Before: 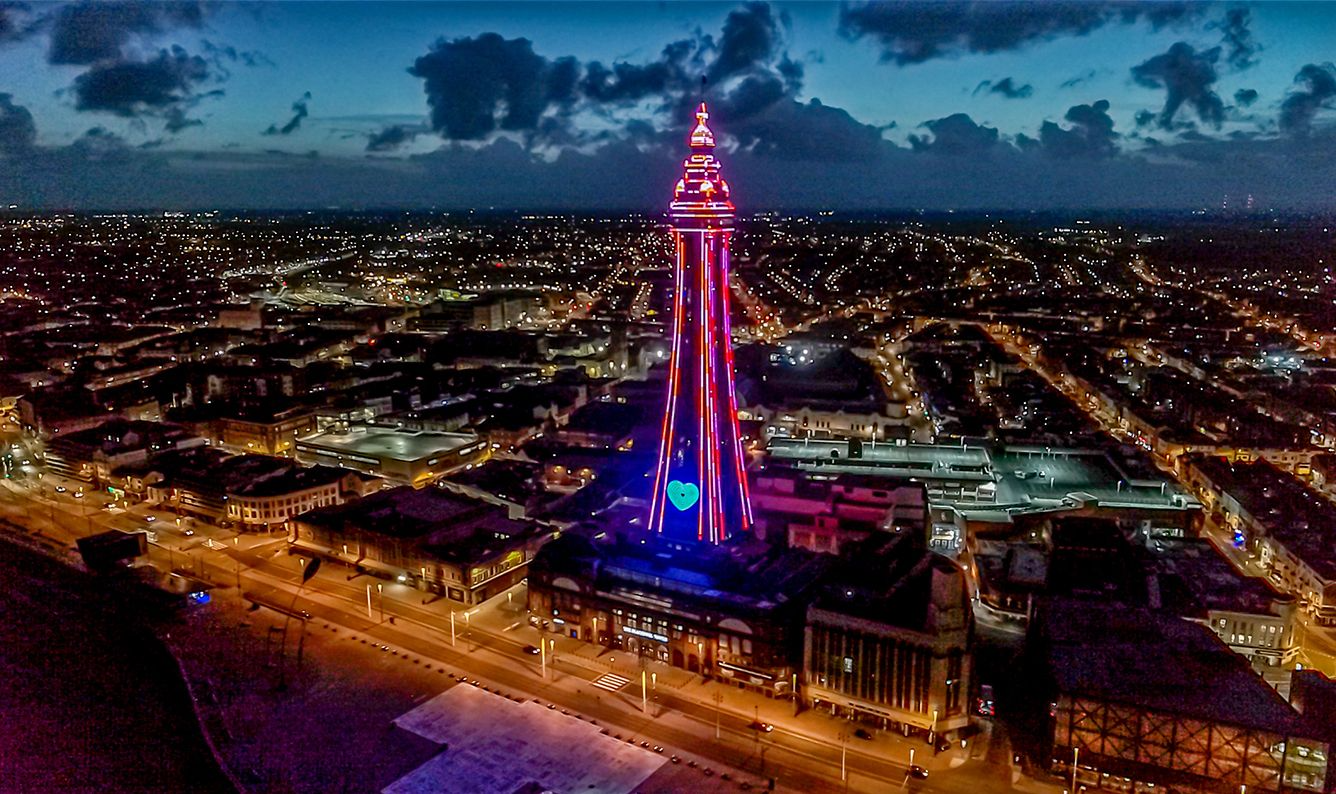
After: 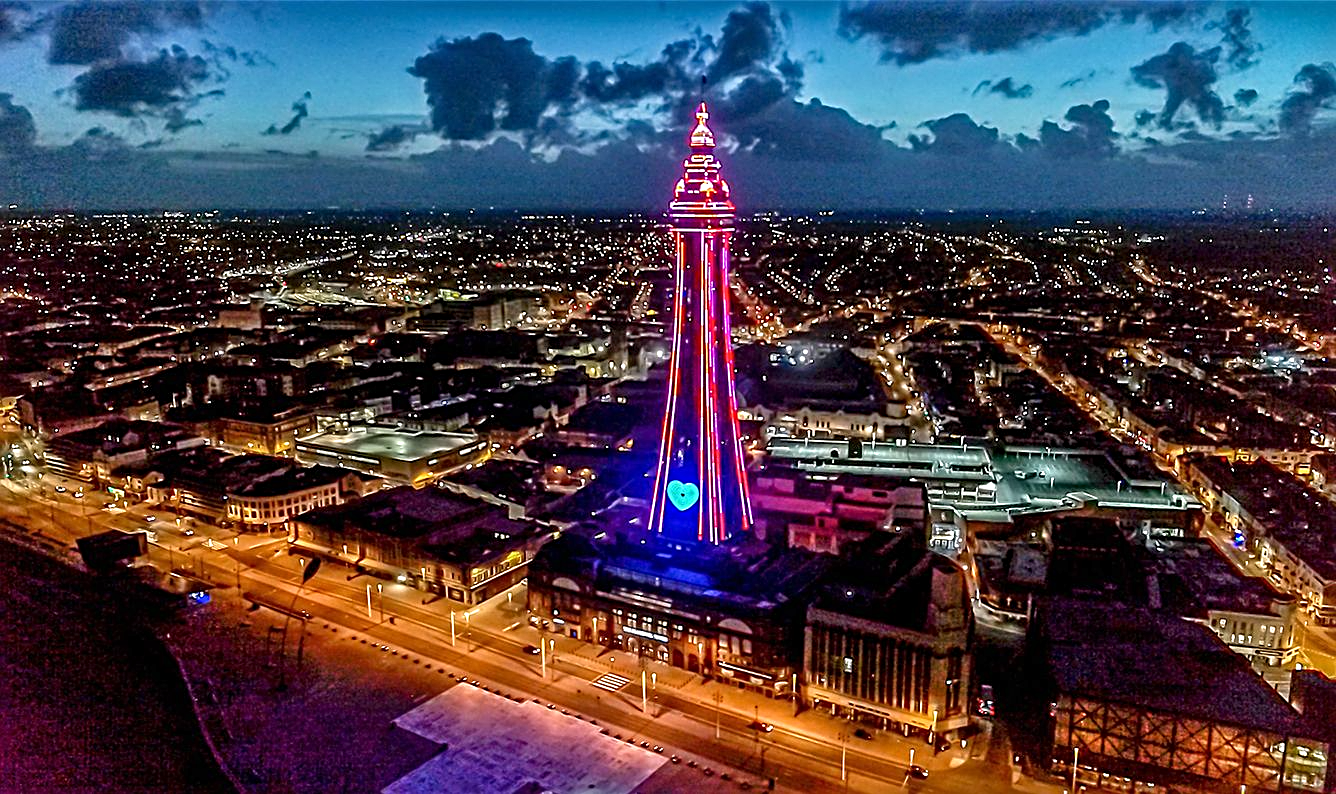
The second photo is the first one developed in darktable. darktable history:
sharpen: radius 3.076
exposure: exposure 0.654 EV, compensate exposure bias true, compensate highlight preservation false
